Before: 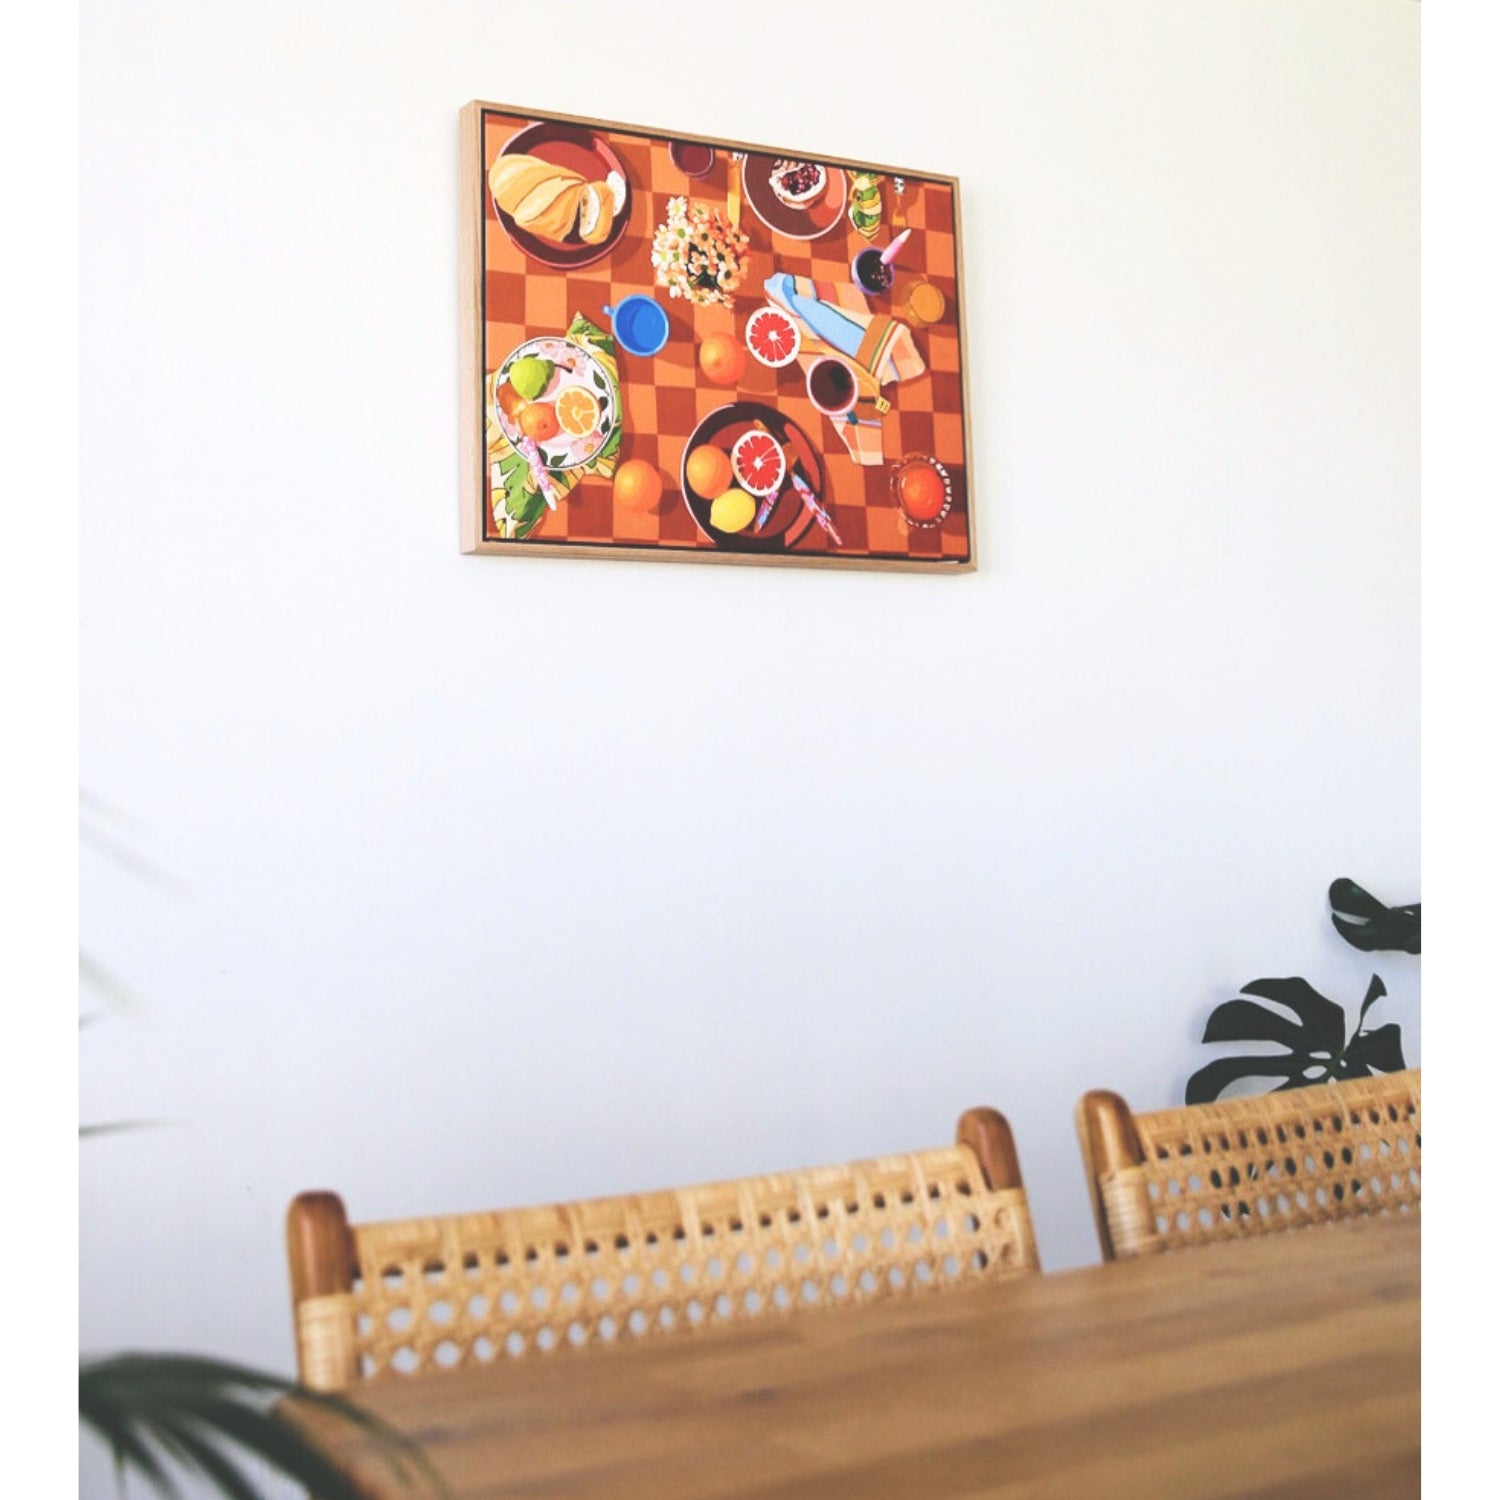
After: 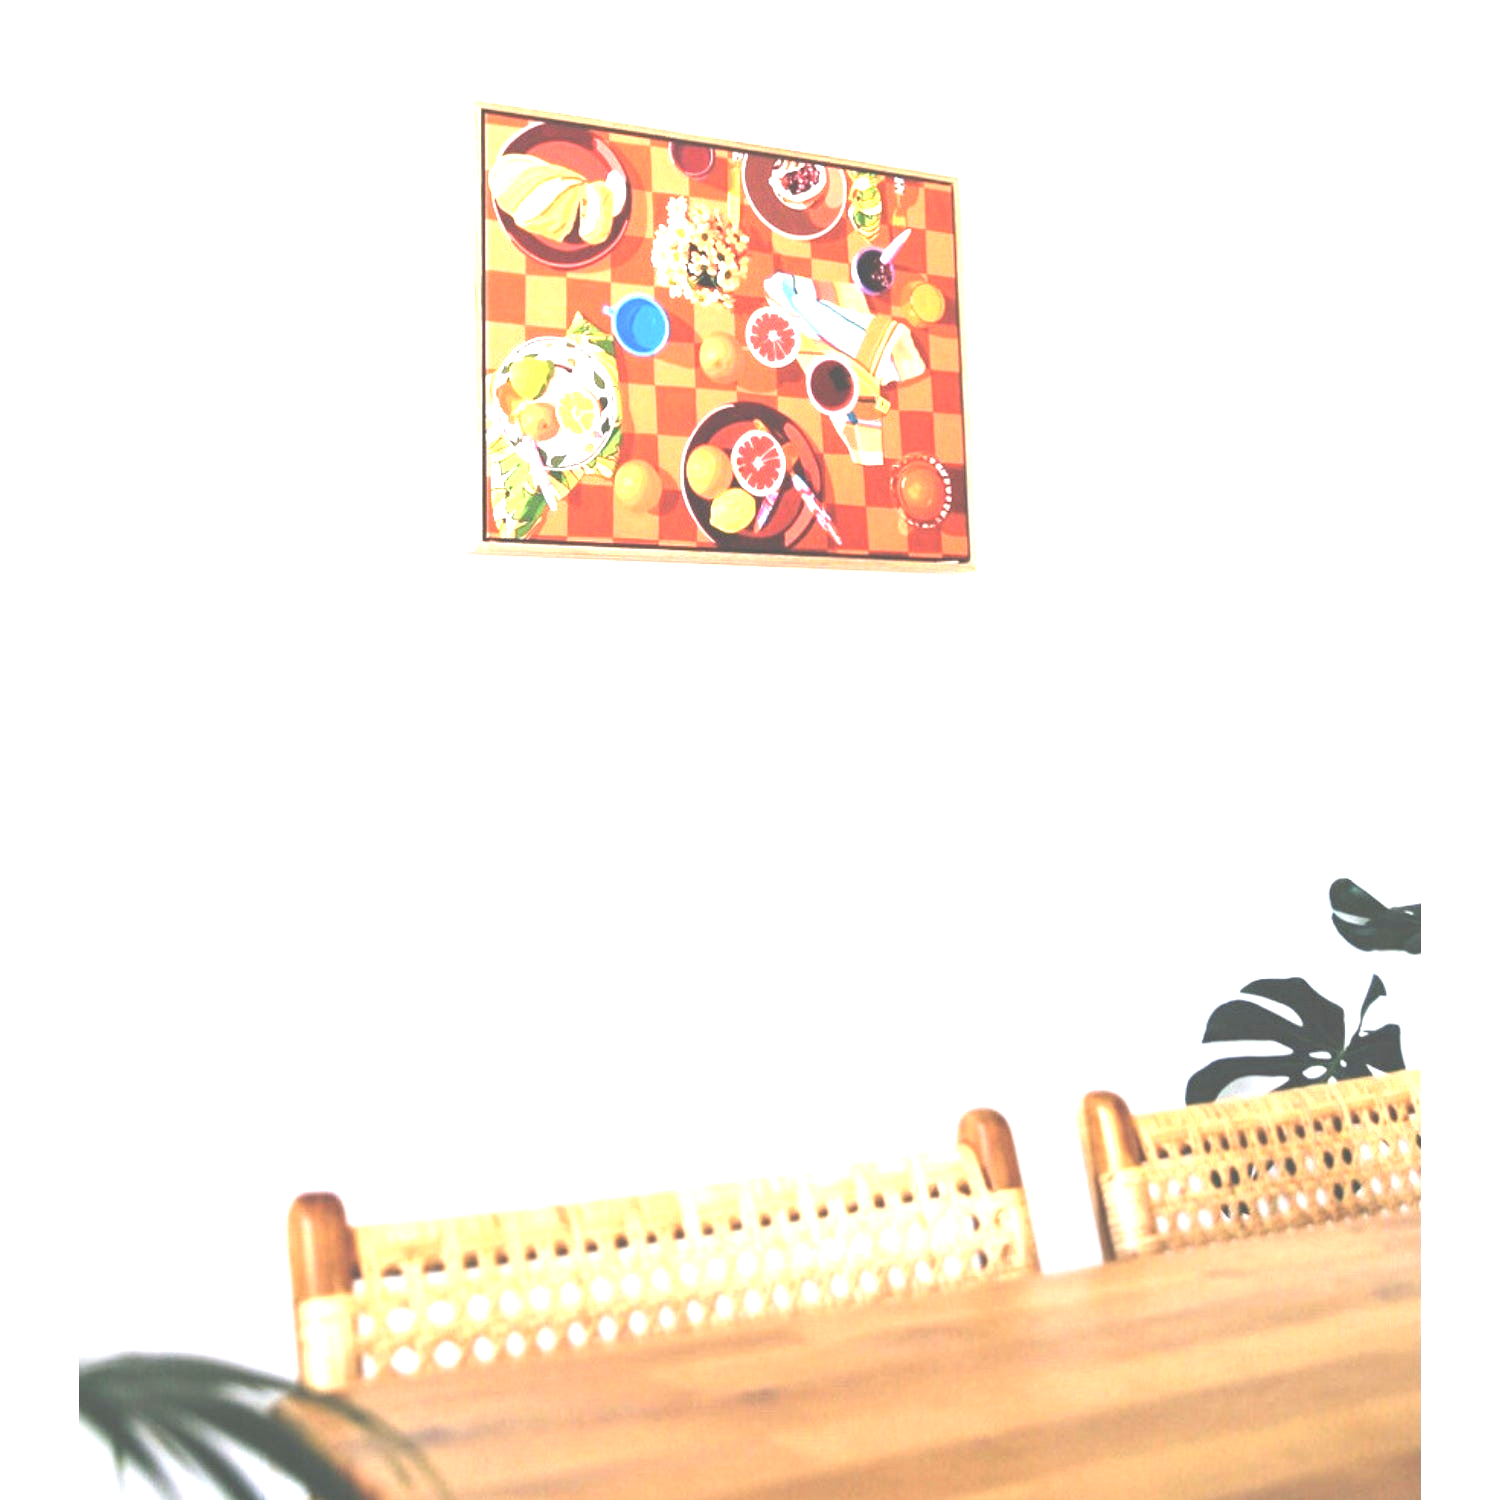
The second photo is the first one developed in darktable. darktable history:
exposure: exposure 1.506 EV, compensate highlight preservation false
